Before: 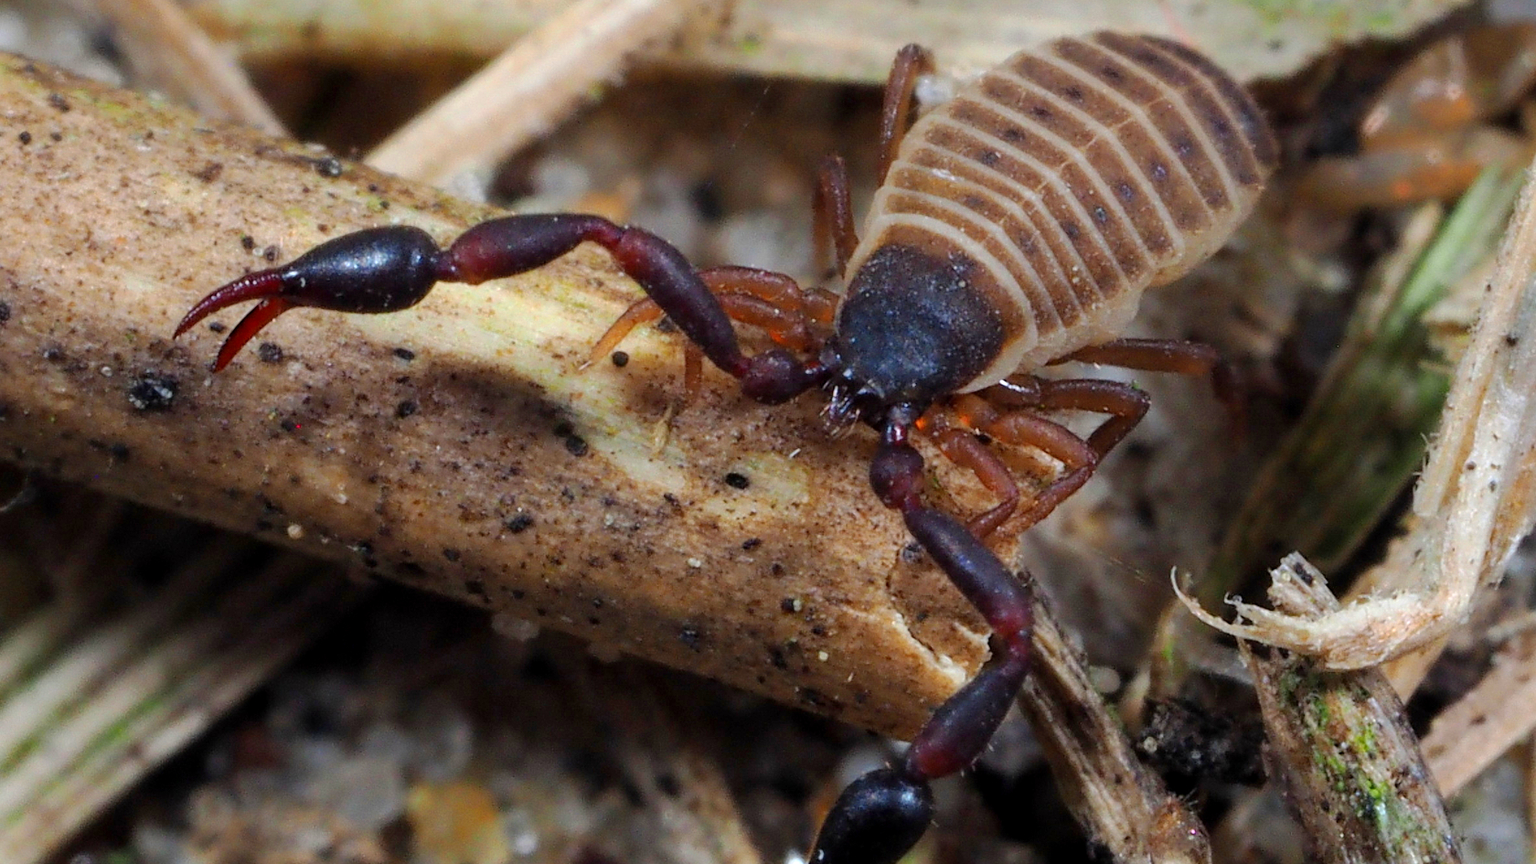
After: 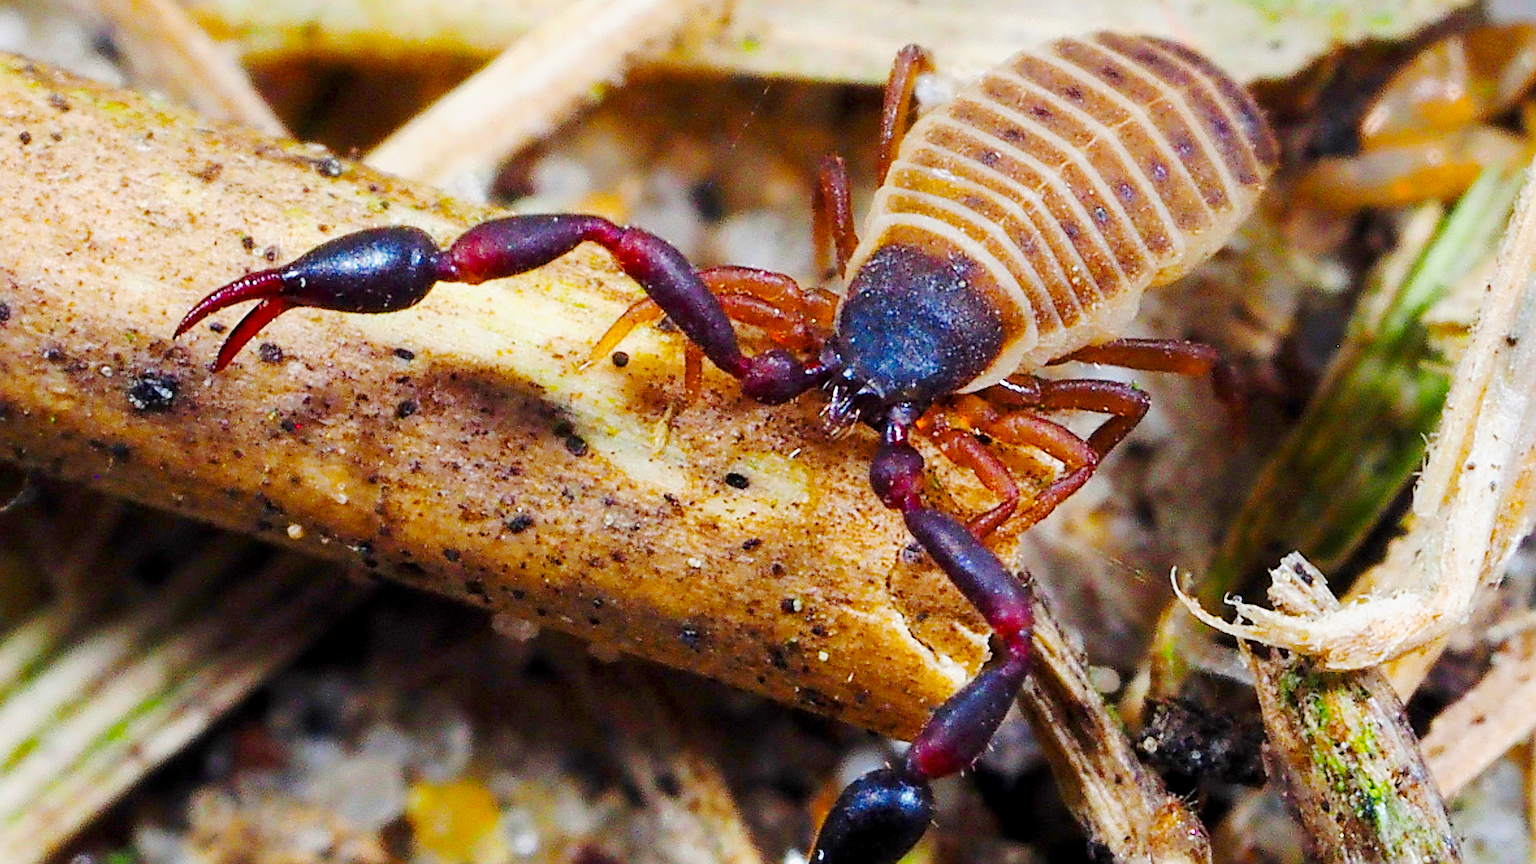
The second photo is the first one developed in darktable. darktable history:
color balance rgb: linear chroma grading › shadows 31.371%, linear chroma grading › global chroma -2.607%, linear chroma grading › mid-tones 3.816%, perceptual saturation grading › global saturation 29.537%
base curve: curves: ch0 [(0, 0) (0.025, 0.046) (0.112, 0.277) (0.467, 0.74) (0.814, 0.929) (1, 0.942)], preserve colors none
sharpen: on, module defaults
